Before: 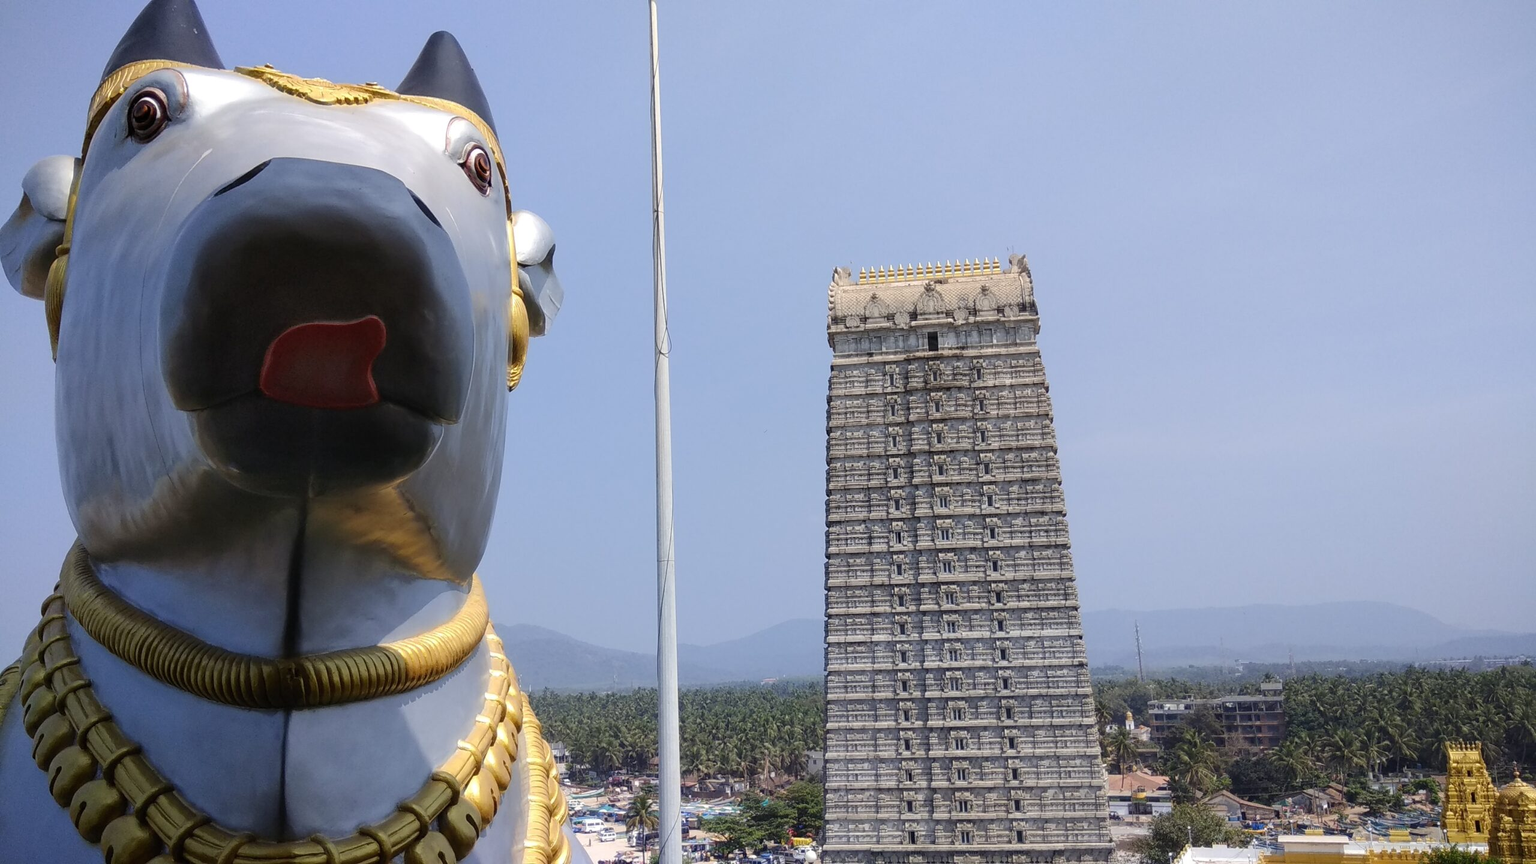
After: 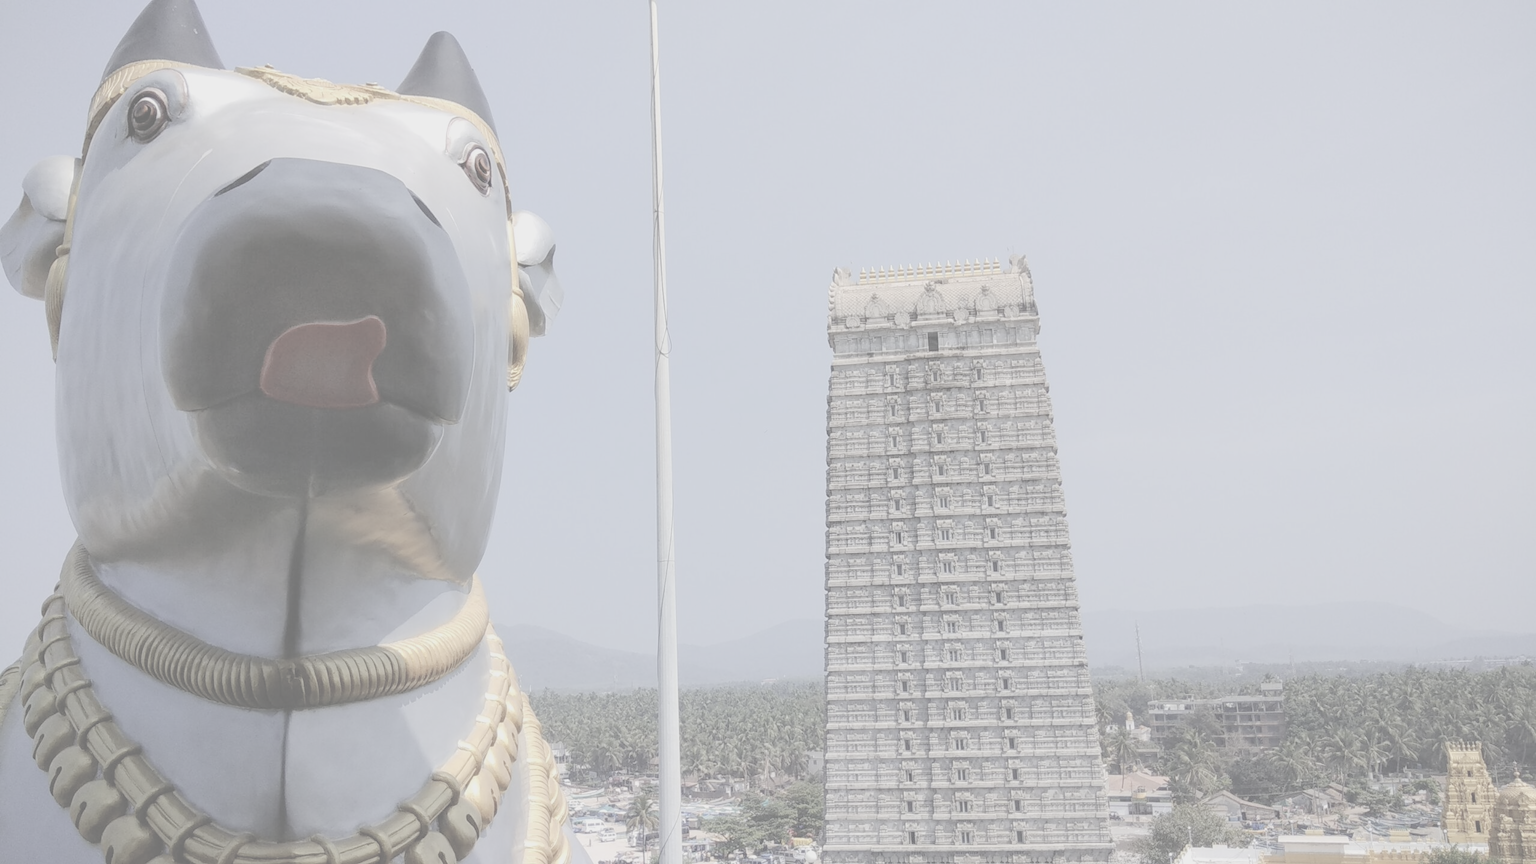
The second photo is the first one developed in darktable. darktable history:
contrast brightness saturation: contrast -0.314, brightness 0.75, saturation -0.773
